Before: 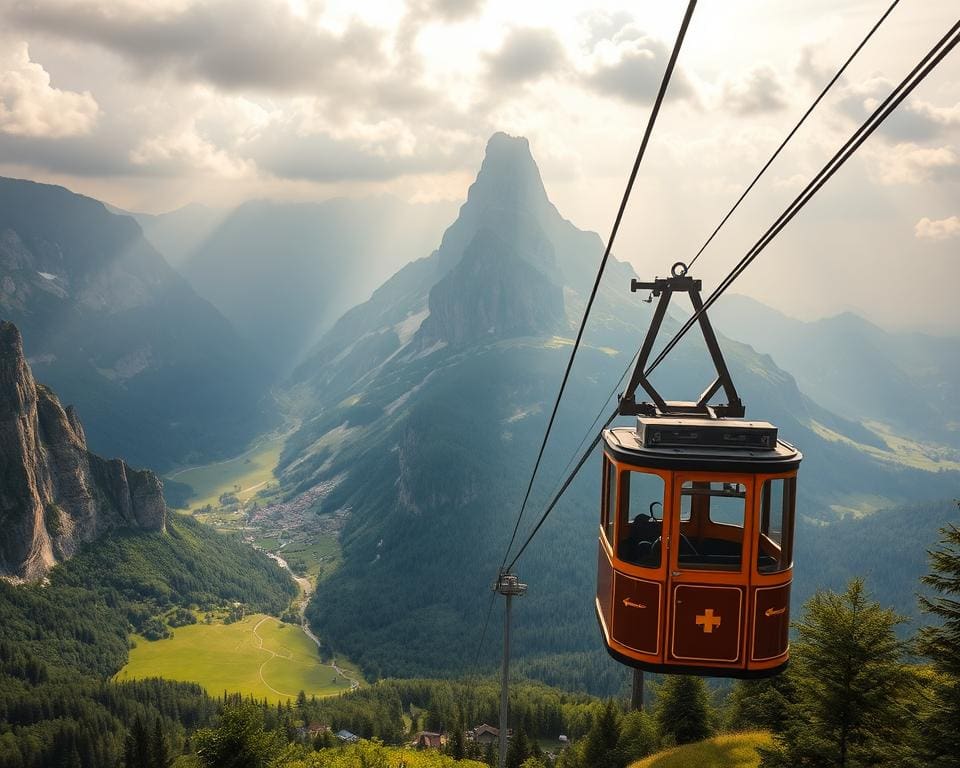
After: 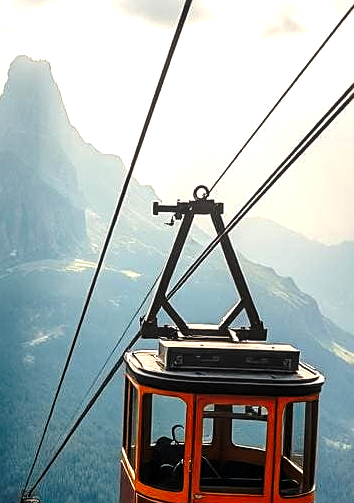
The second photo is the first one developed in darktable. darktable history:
tone equalizer: on, module defaults
crop and rotate: left 49.864%, top 10.127%, right 13.212%, bottom 24.337%
base curve: curves: ch0 [(0, 0) (0.073, 0.04) (0.157, 0.139) (0.492, 0.492) (0.758, 0.758) (1, 1)], preserve colors none
levels: levels [0.016, 0.484, 0.953]
exposure: exposure 0.494 EV, compensate highlight preservation false
local contrast: on, module defaults
sharpen: on, module defaults
